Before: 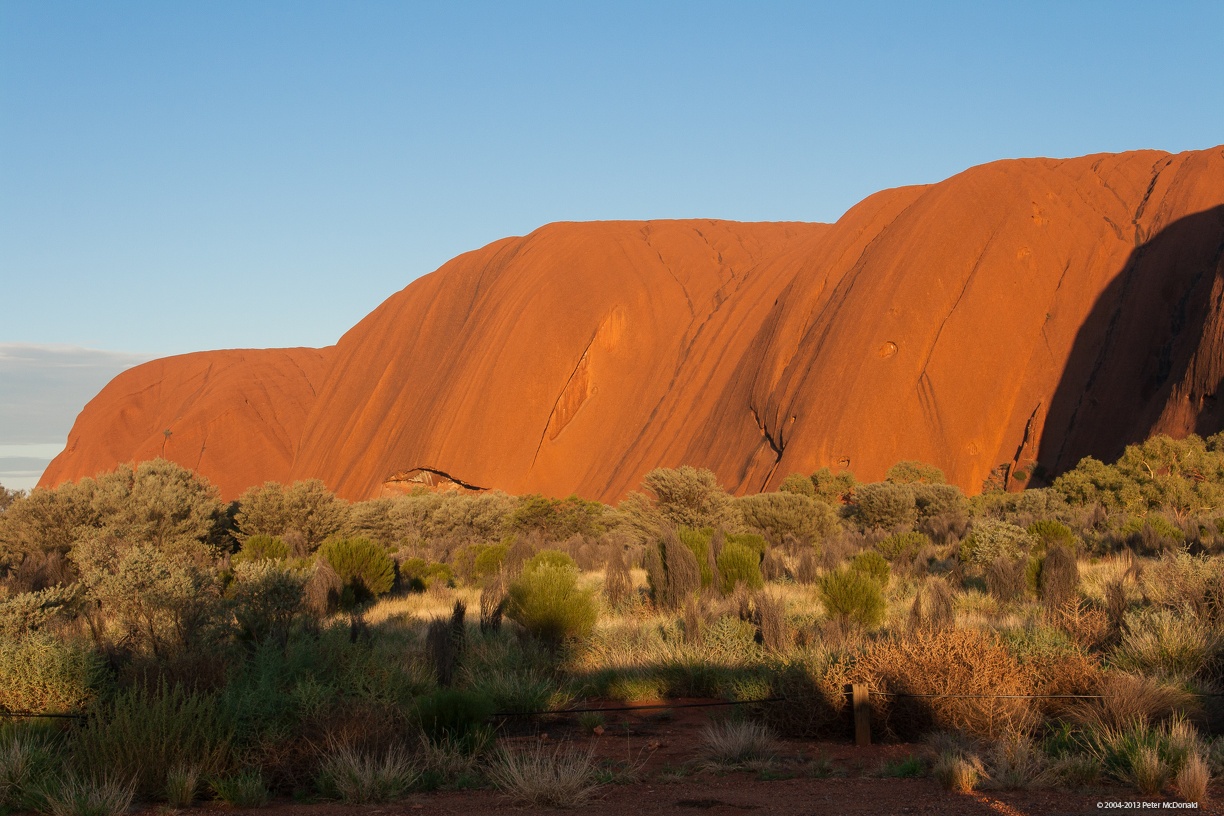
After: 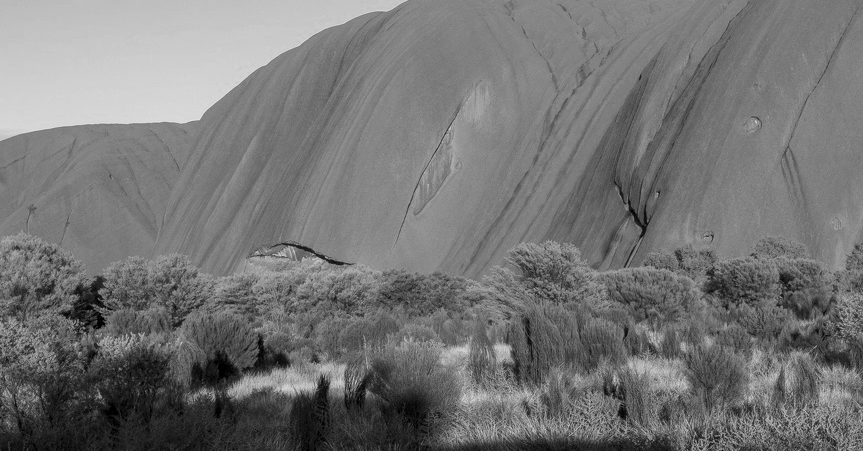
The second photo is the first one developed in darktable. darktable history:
monochrome: on, module defaults
crop: left 11.123%, top 27.61%, right 18.3%, bottom 17.034%
local contrast: on, module defaults
color zones: curves: ch0 [(0, 0.5) (0.143, 0.5) (0.286, 0.5) (0.429, 0.5) (0.62, 0.489) (0.714, 0.445) (0.844, 0.496) (1, 0.5)]; ch1 [(0, 0.5) (0.143, 0.5) (0.286, 0.5) (0.429, 0.5) (0.571, 0.5) (0.714, 0.523) (0.857, 0.5) (1, 0.5)]
